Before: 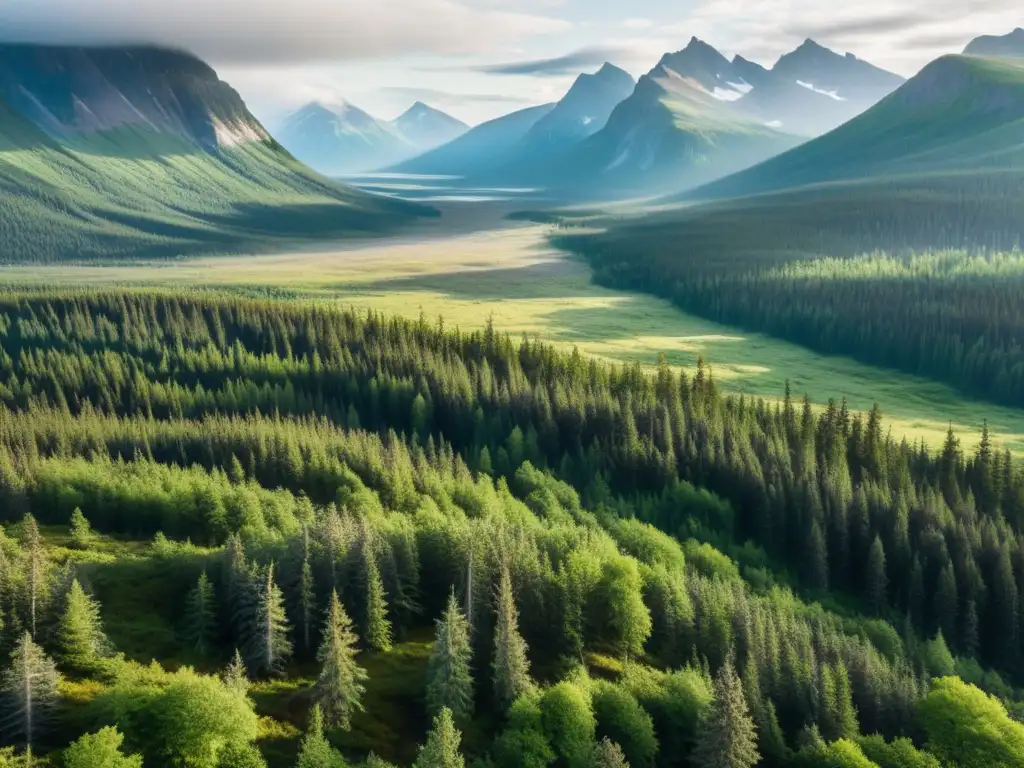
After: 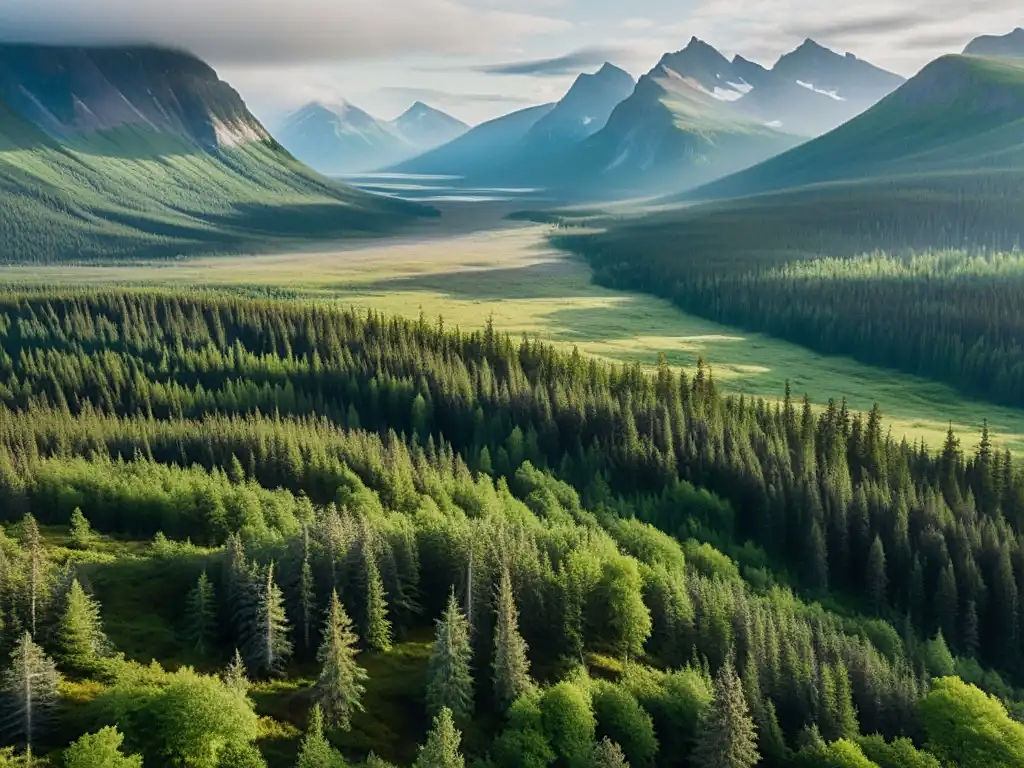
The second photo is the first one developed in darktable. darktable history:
sharpen: on, module defaults
exposure: exposure -0.283 EV, compensate highlight preservation false
